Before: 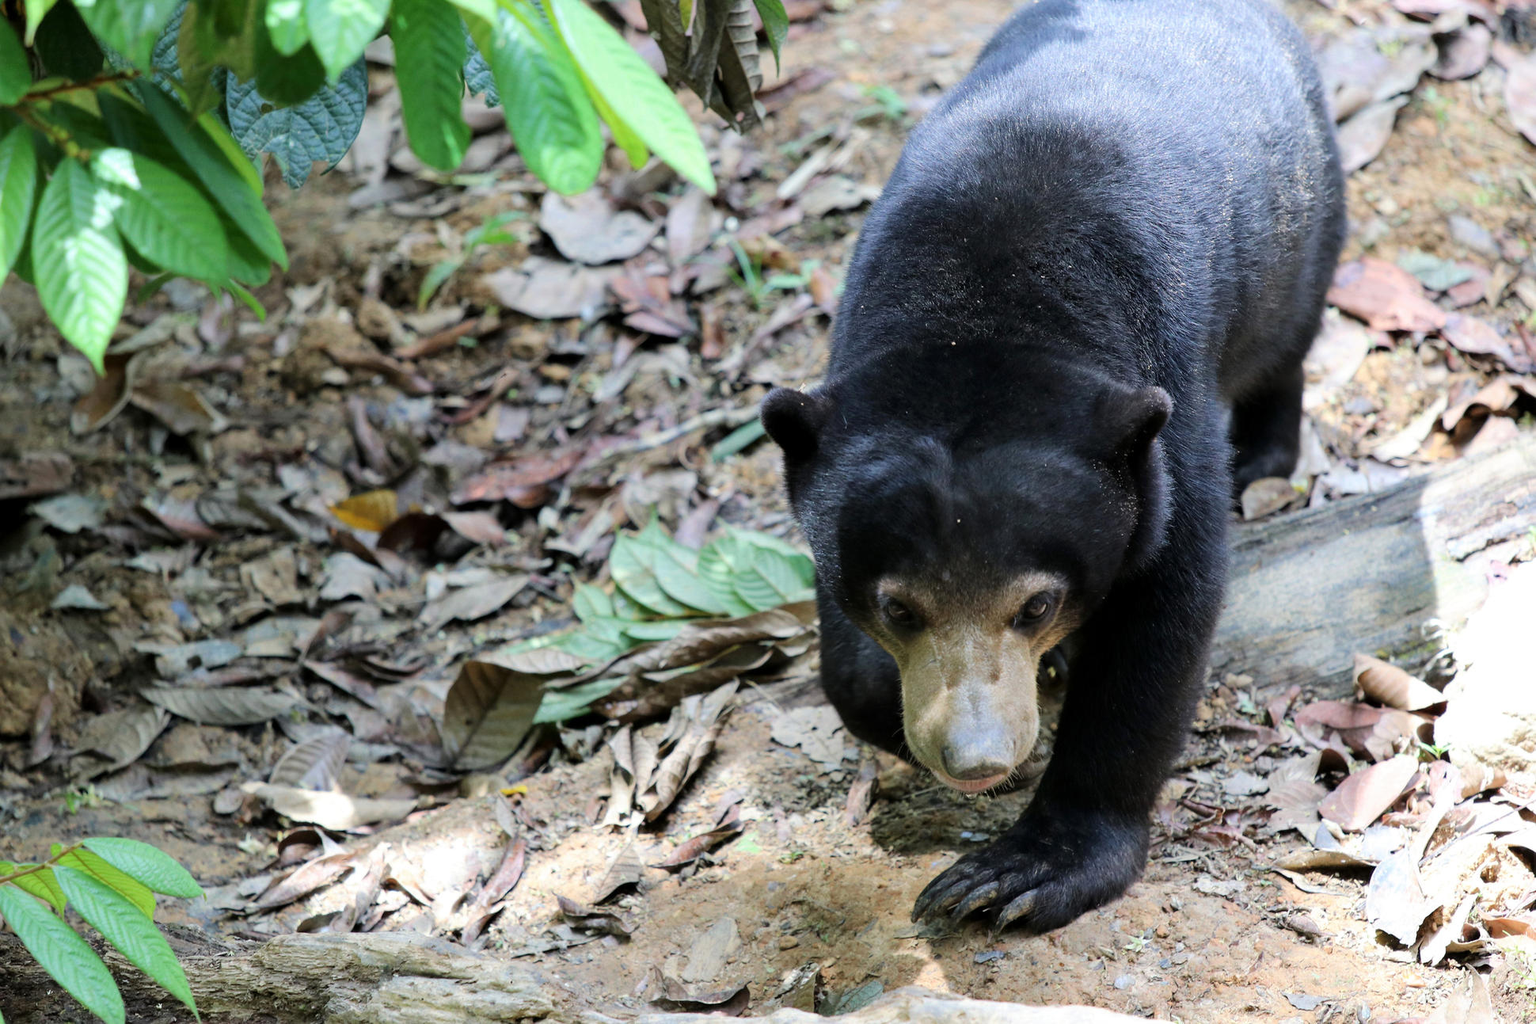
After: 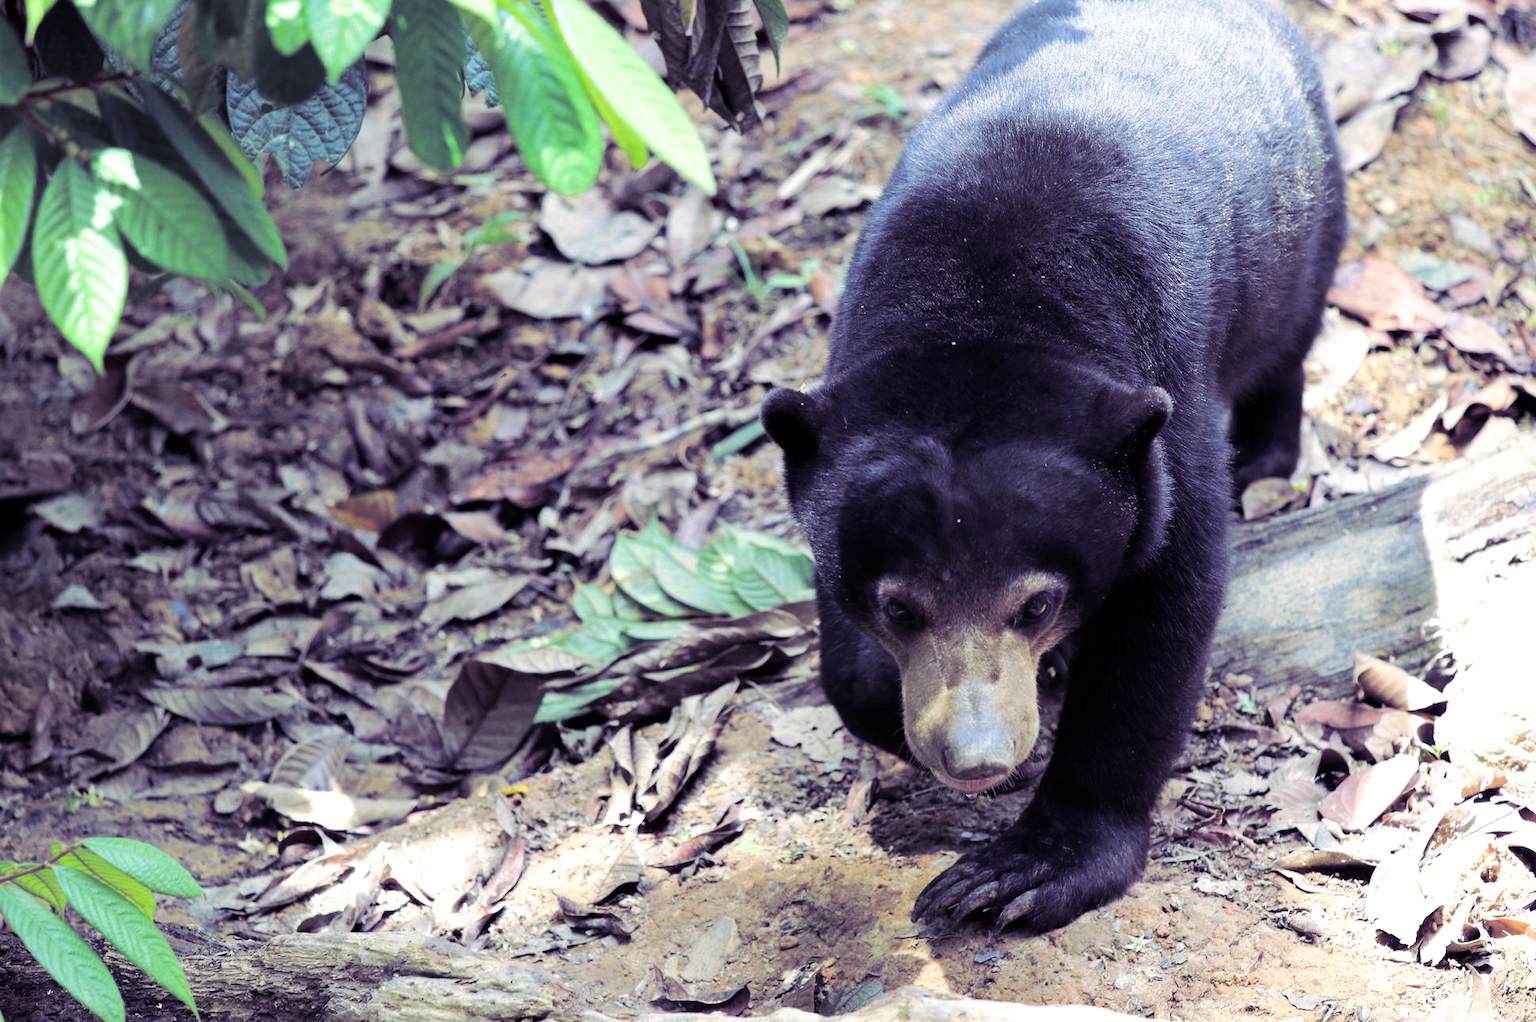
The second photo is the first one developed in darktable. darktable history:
crop: bottom 0.071%
exposure: exposure 0.191 EV, compensate highlight preservation false
split-toning: shadows › hue 255.6°, shadows › saturation 0.66, highlights › hue 43.2°, highlights › saturation 0.68, balance -50.1
